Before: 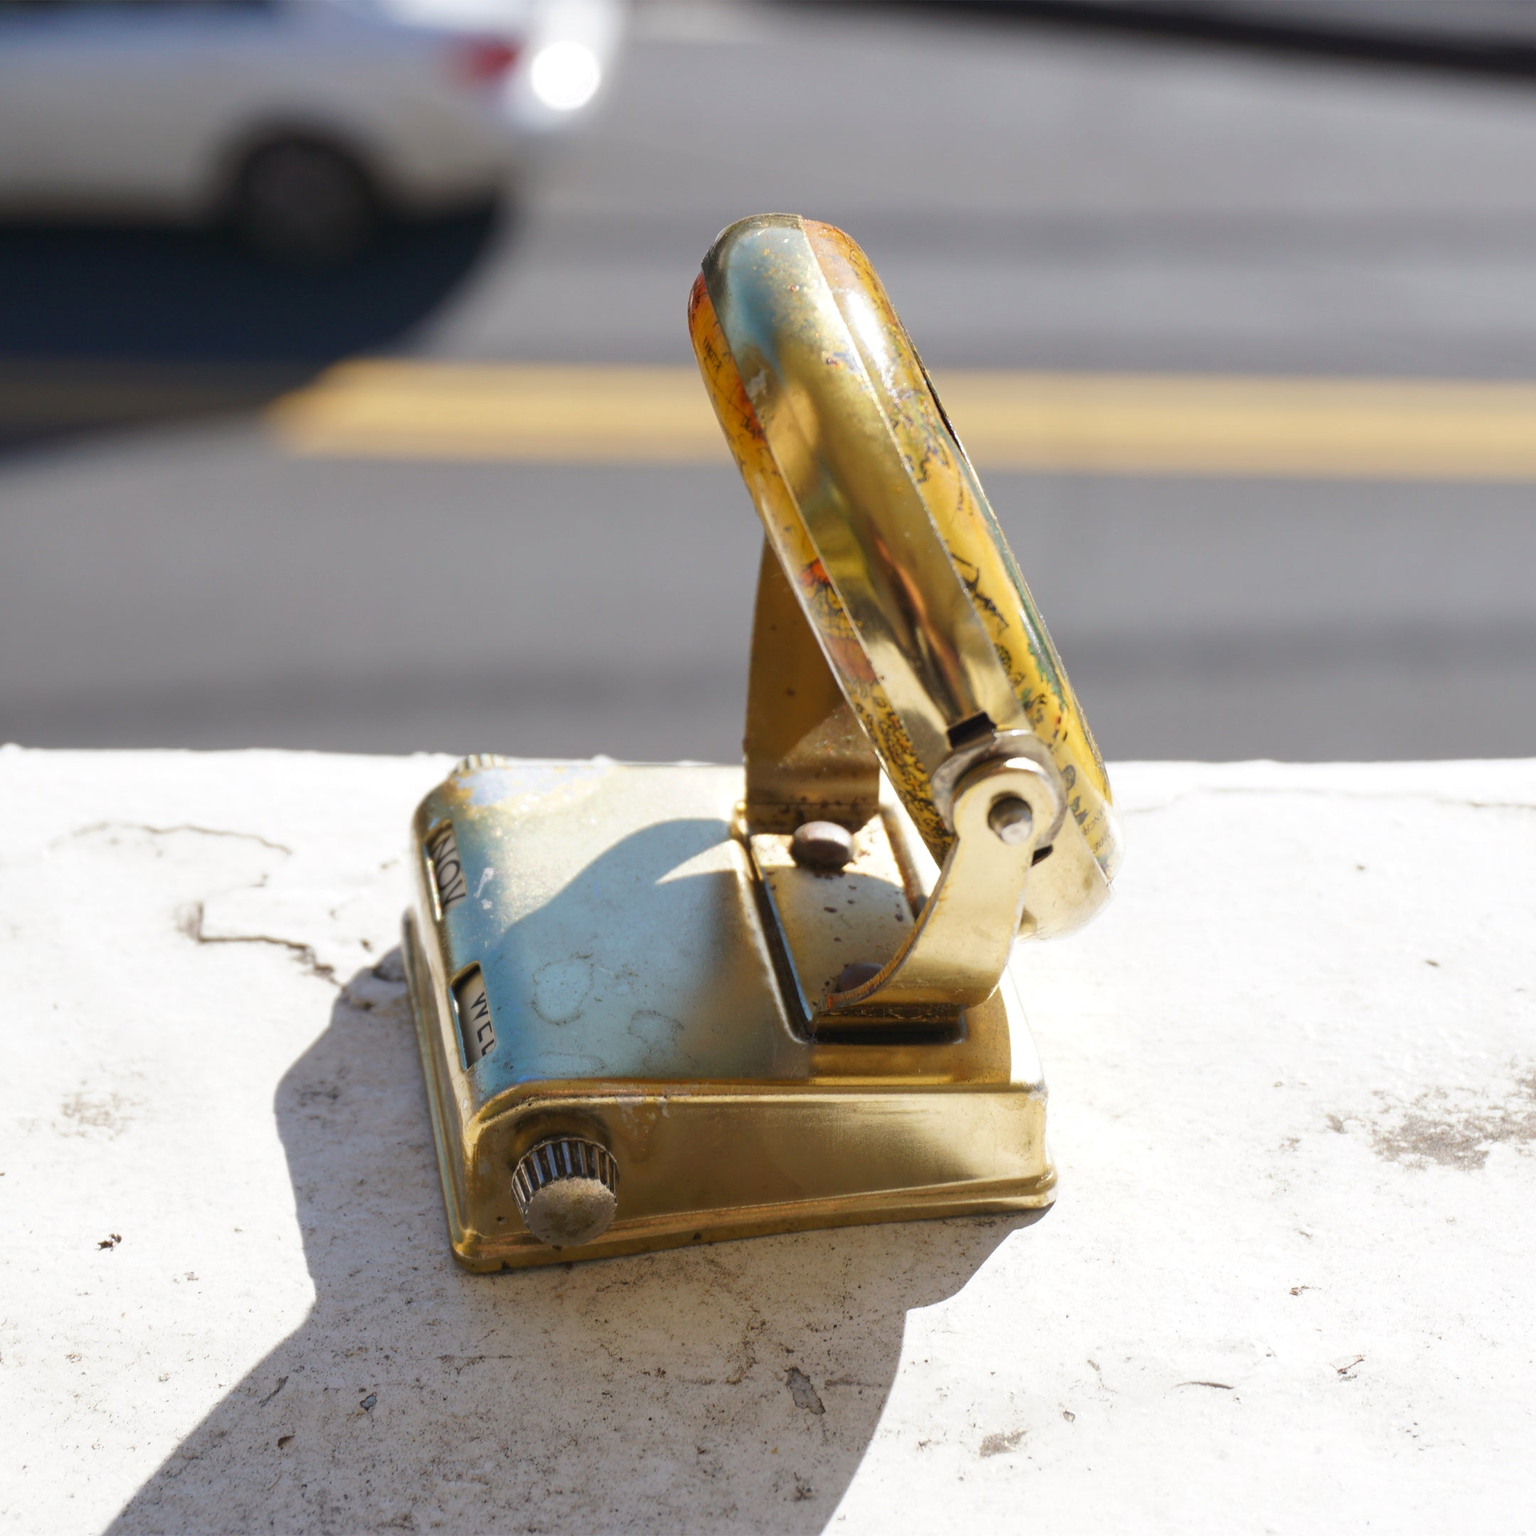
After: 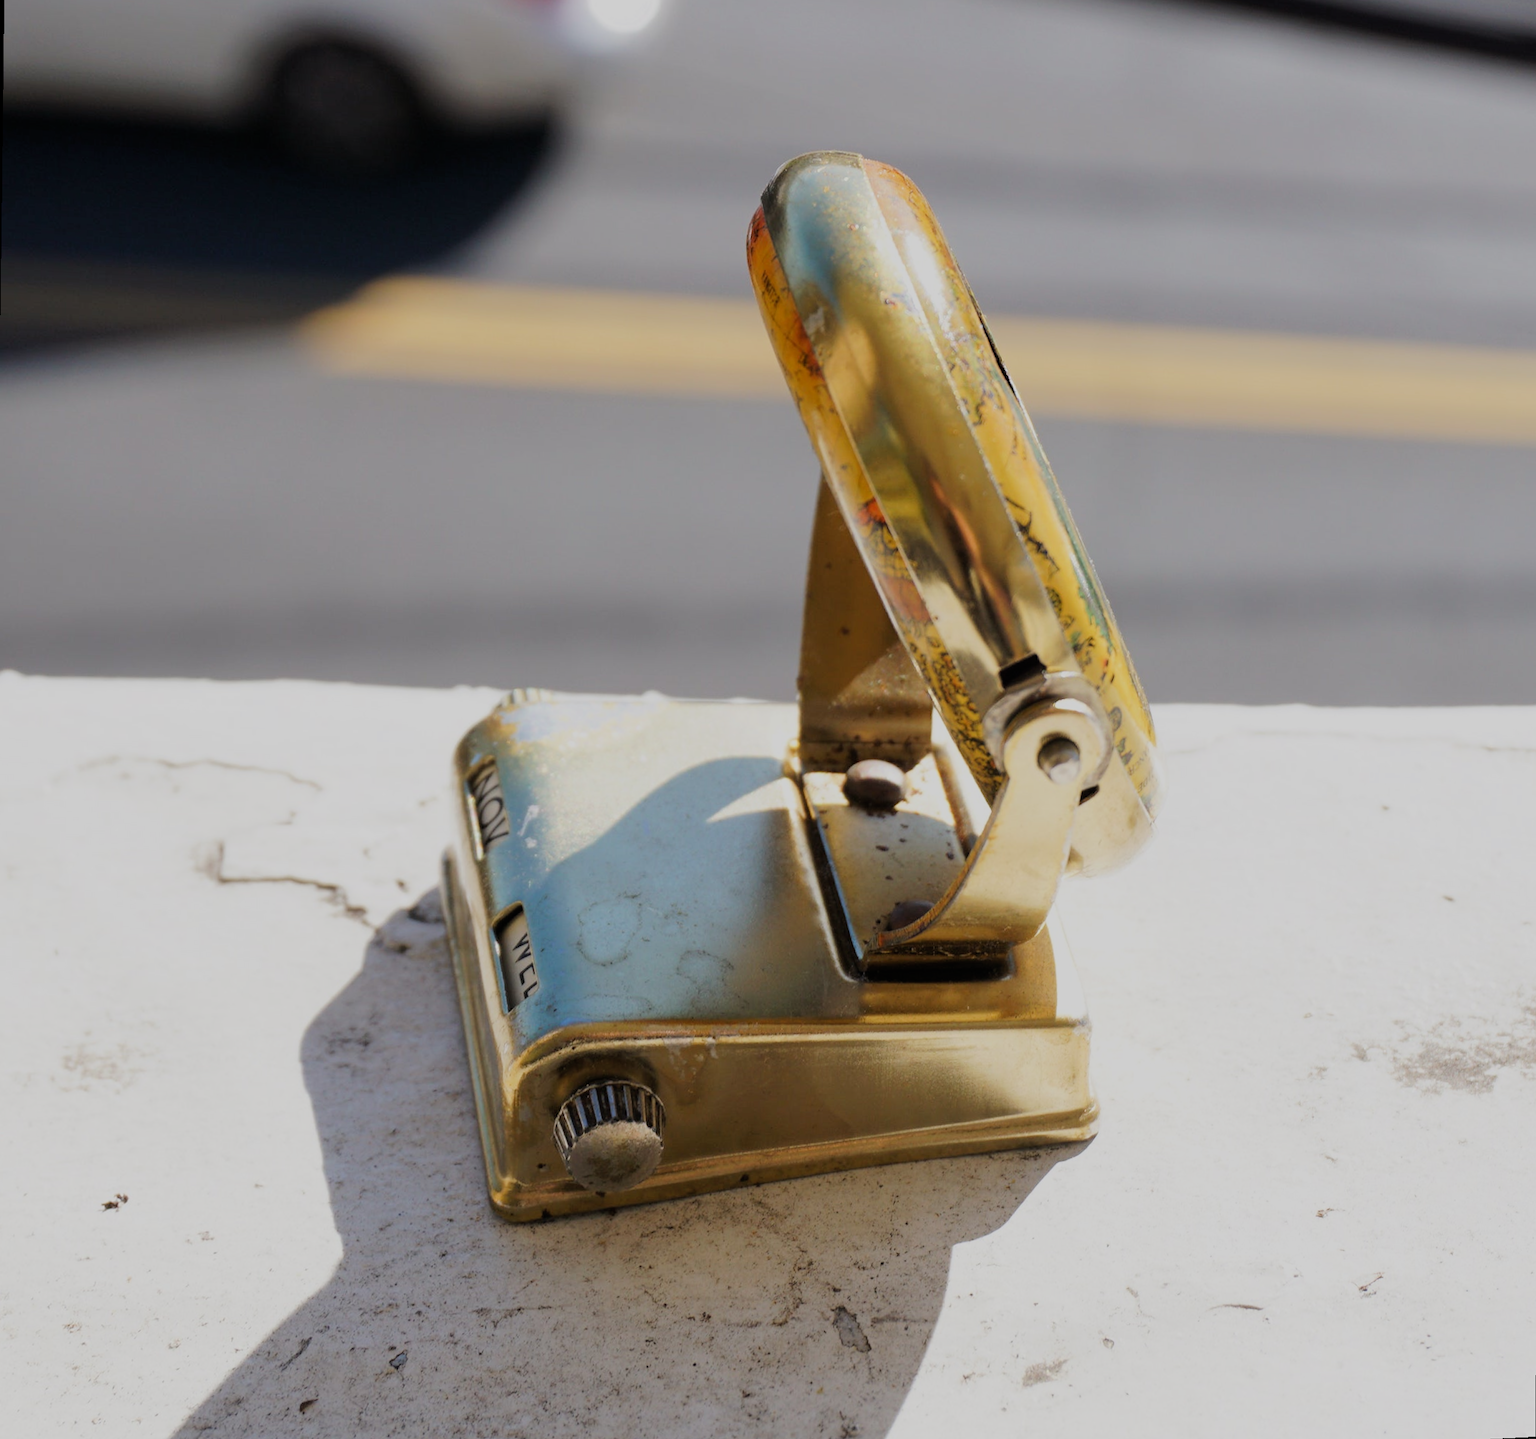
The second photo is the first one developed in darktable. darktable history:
filmic rgb: black relative exposure -7.15 EV, white relative exposure 5.36 EV, hardness 3.02
rotate and perspective: rotation 0.679°, lens shift (horizontal) 0.136, crop left 0.009, crop right 0.991, crop top 0.078, crop bottom 0.95
